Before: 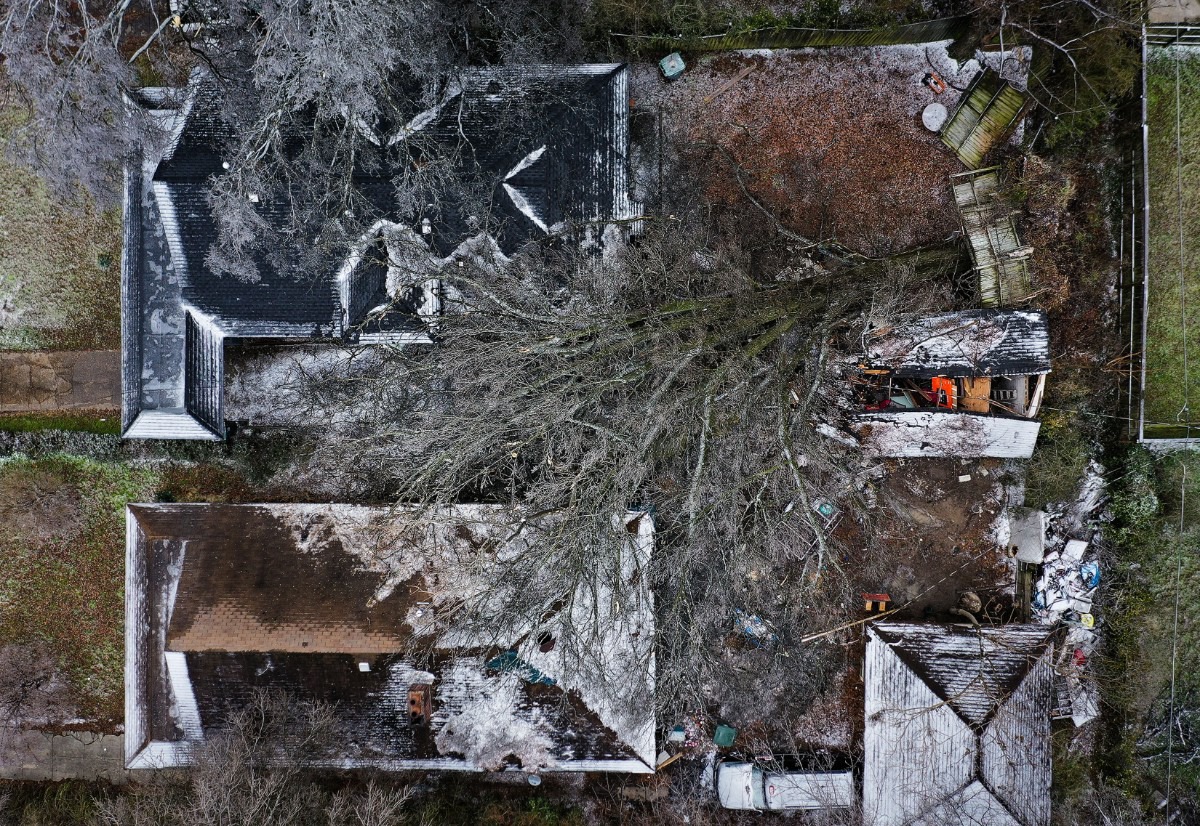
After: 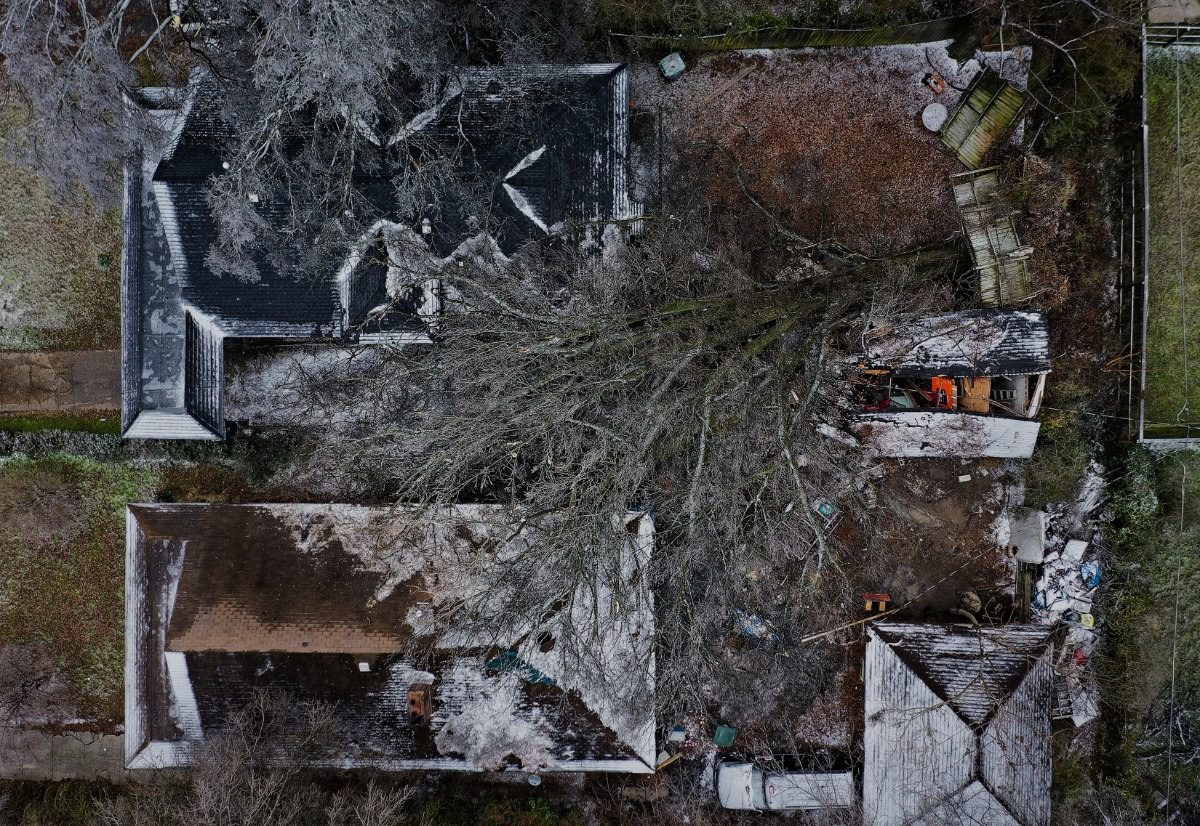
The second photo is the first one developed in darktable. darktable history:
exposure: exposure -0.582 EV, compensate highlight preservation false
